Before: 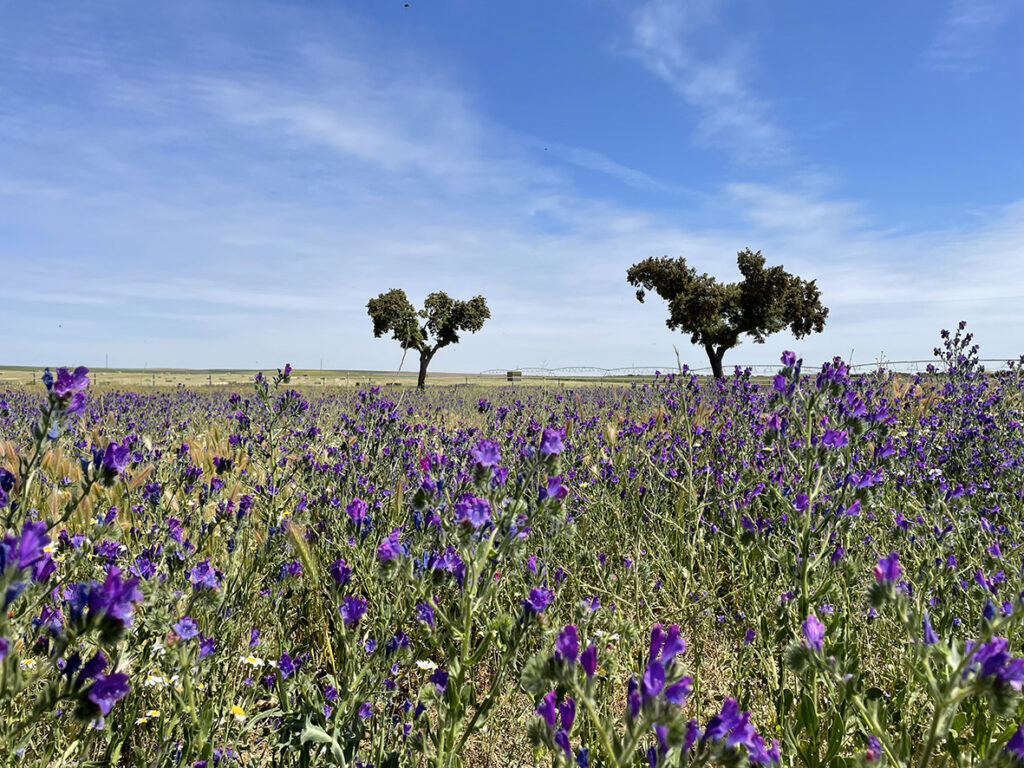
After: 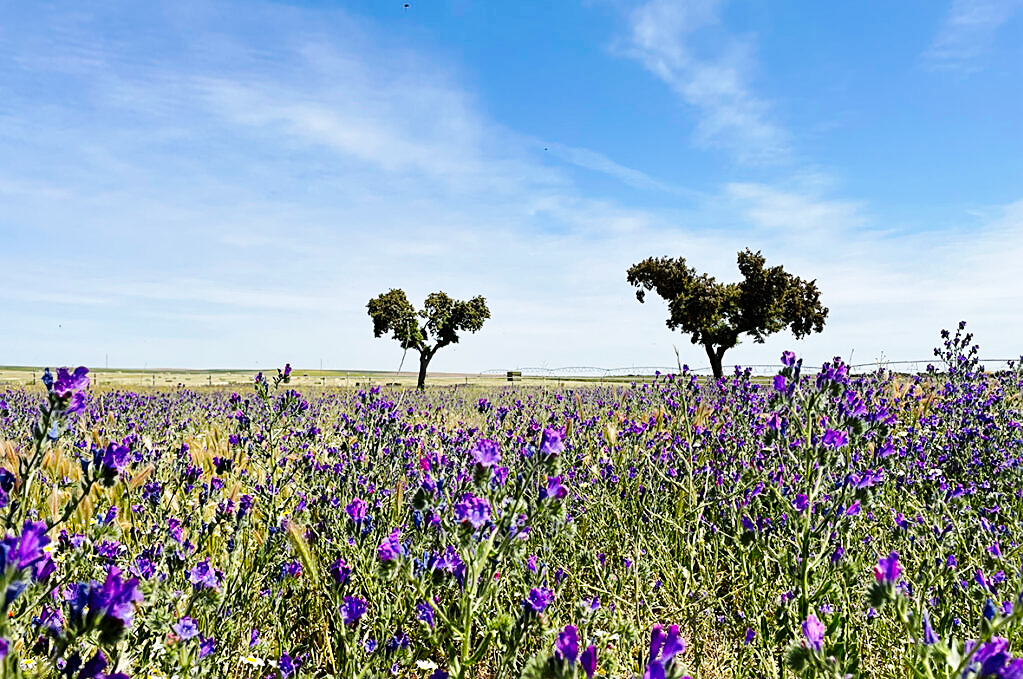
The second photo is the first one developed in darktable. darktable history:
base curve: curves: ch0 [(0, 0) (0.036, 0.025) (0.121, 0.166) (0.206, 0.329) (0.605, 0.79) (1, 1)], preserve colors none
sharpen: on, module defaults
crop and rotate: top 0%, bottom 11.49%
